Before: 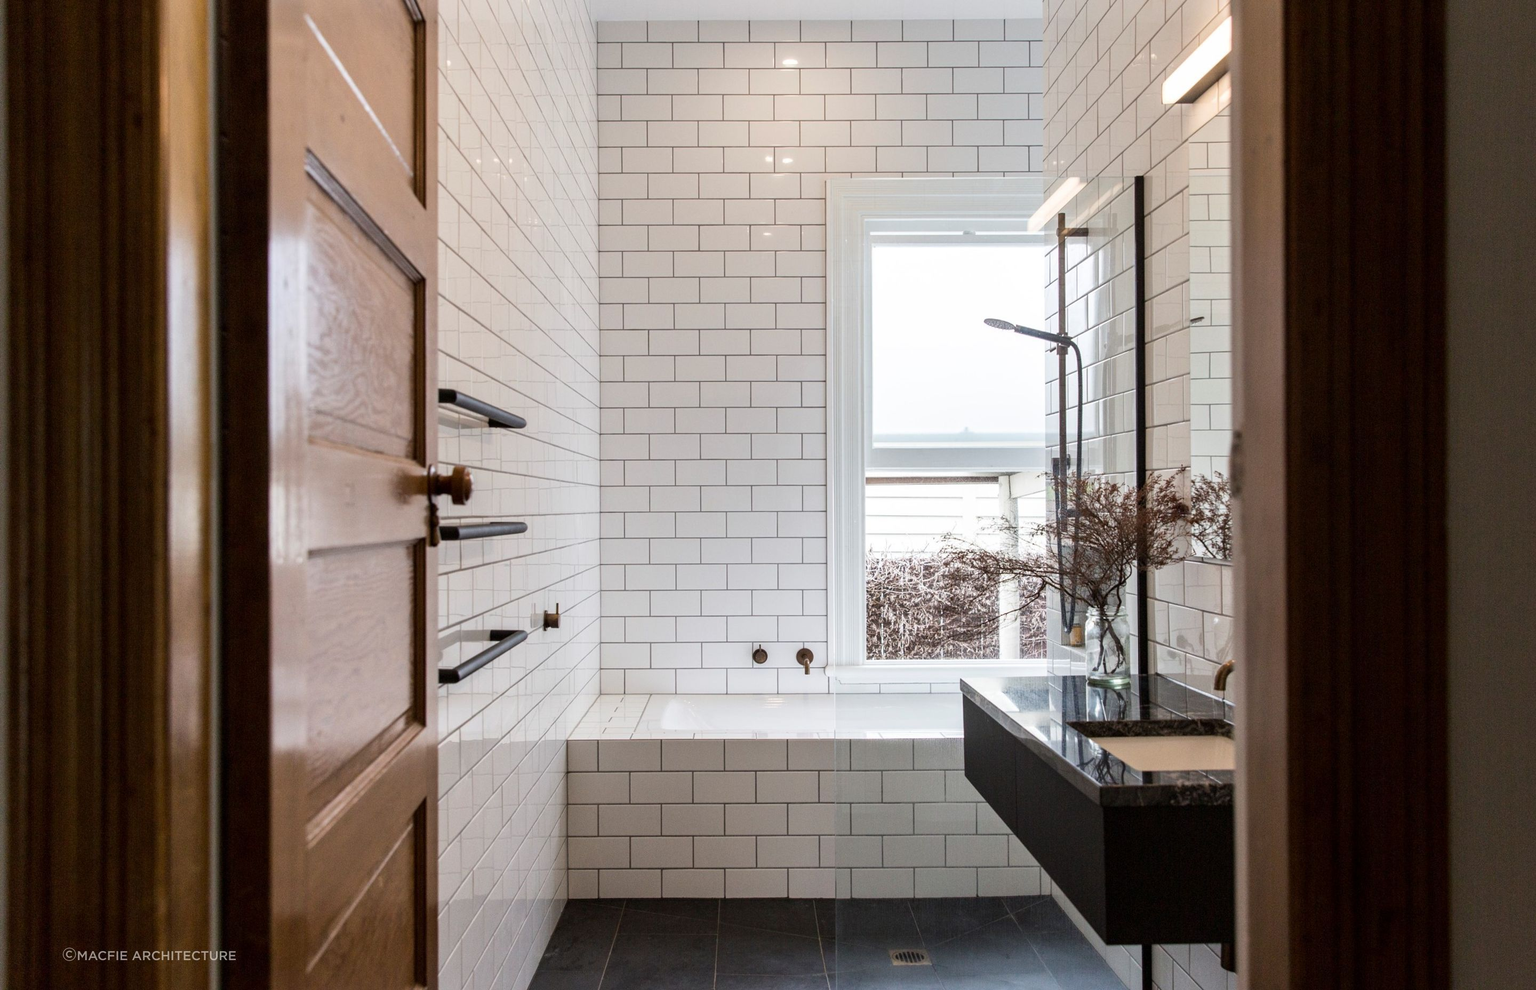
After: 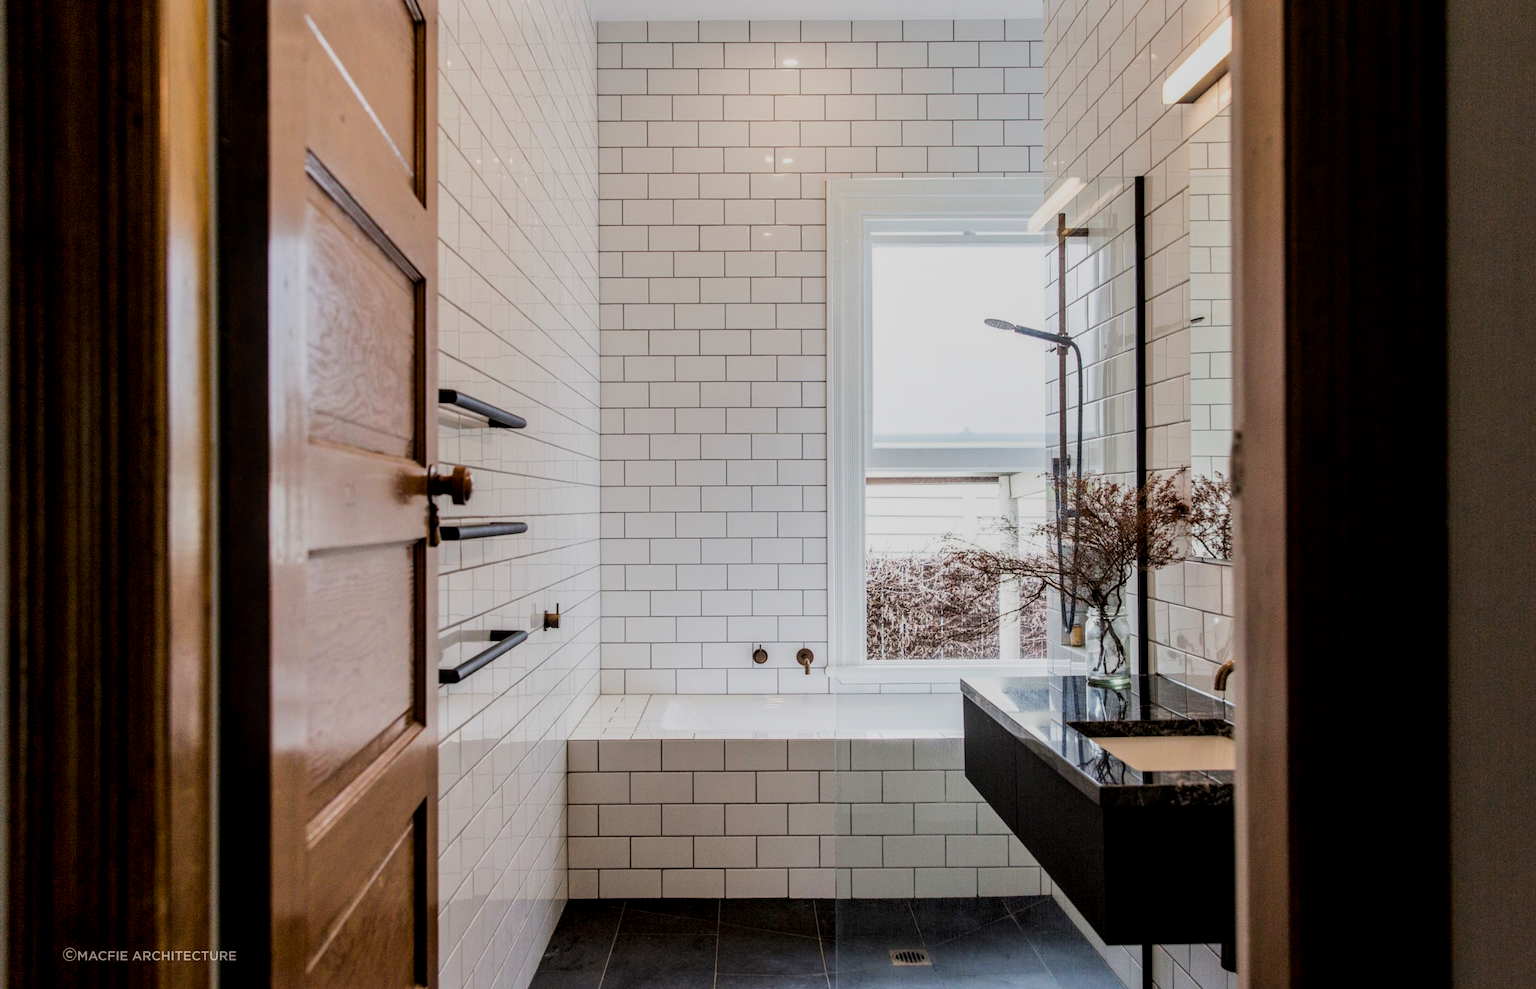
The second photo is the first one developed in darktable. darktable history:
color correction: highlights b* 0.06, saturation 1.3
local contrast: detail 130%
filmic rgb: black relative exposure -7.65 EV, white relative exposure 4.56 EV, threshold -0.27 EV, transition 3.19 EV, structure ↔ texture 99.18%, hardness 3.61, enable highlight reconstruction true
